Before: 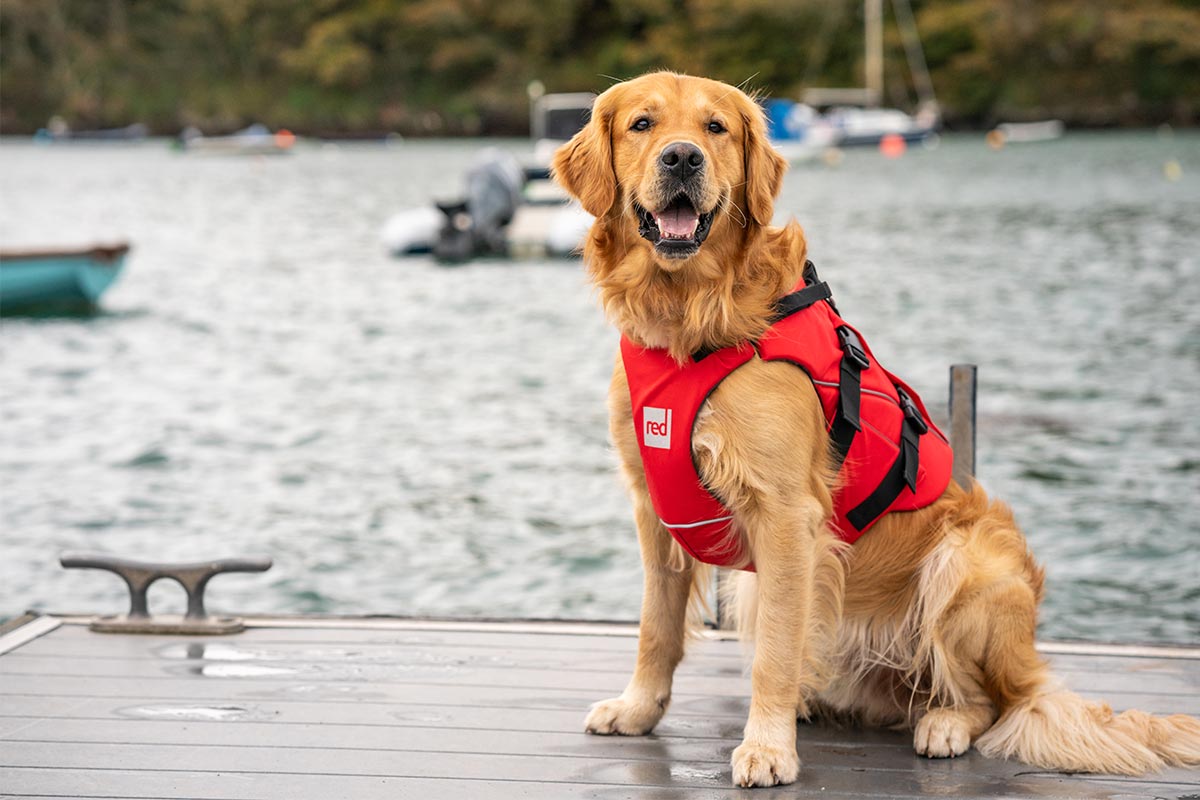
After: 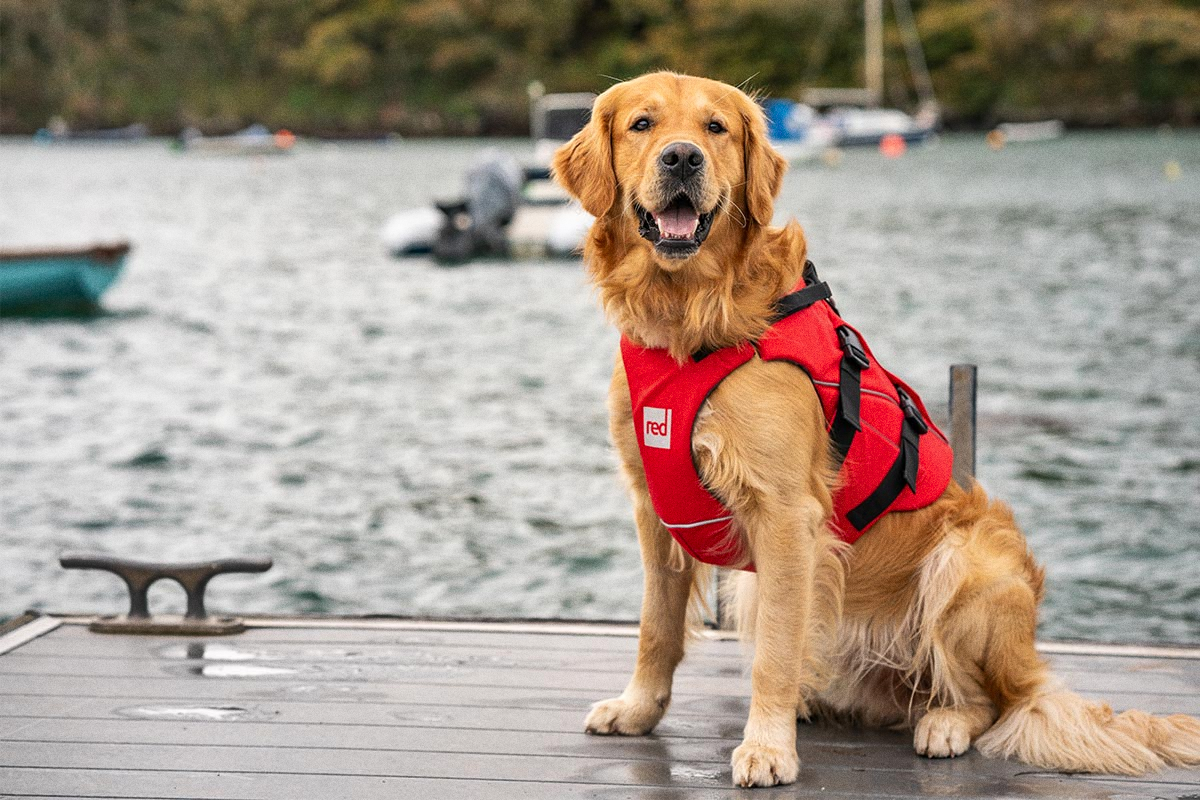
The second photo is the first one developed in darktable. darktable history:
shadows and highlights: soften with gaussian
grain: coarseness 0.47 ISO
